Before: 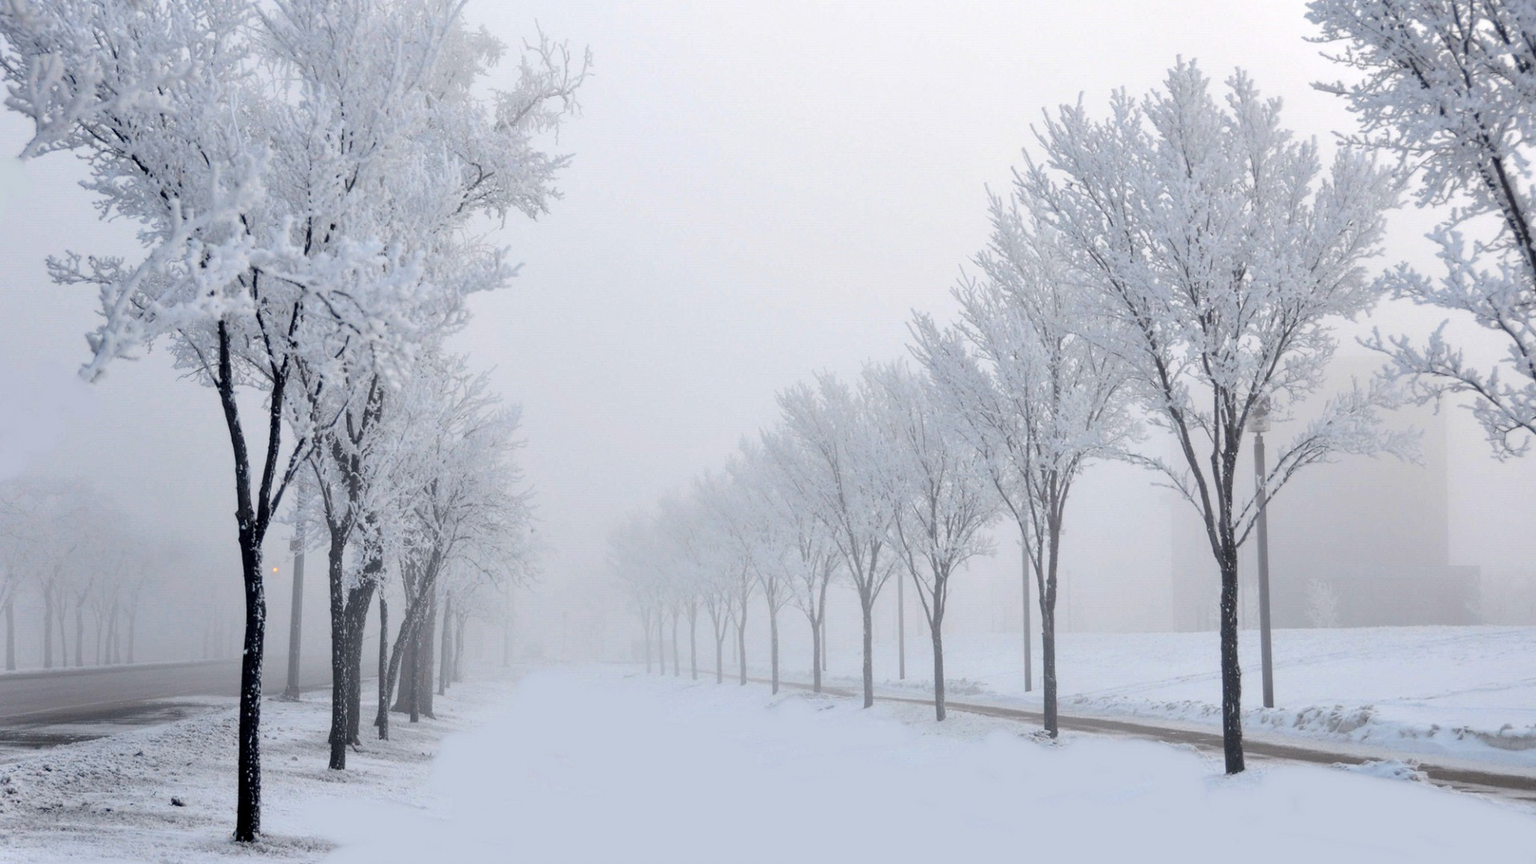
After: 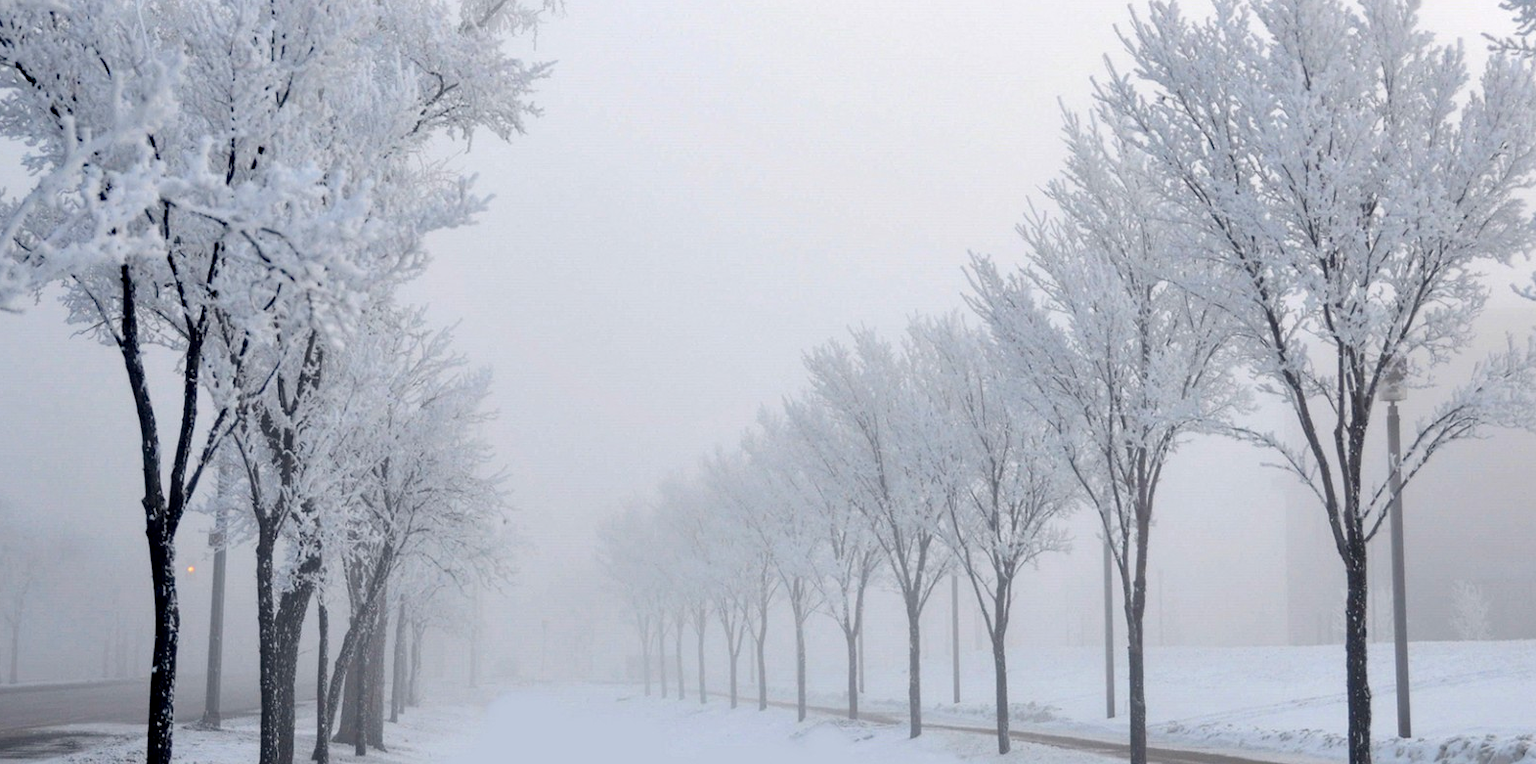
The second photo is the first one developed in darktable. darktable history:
crop: left 7.795%, top 12.105%, right 10.354%, bottom 15.405%
haze removal: adaptive false
